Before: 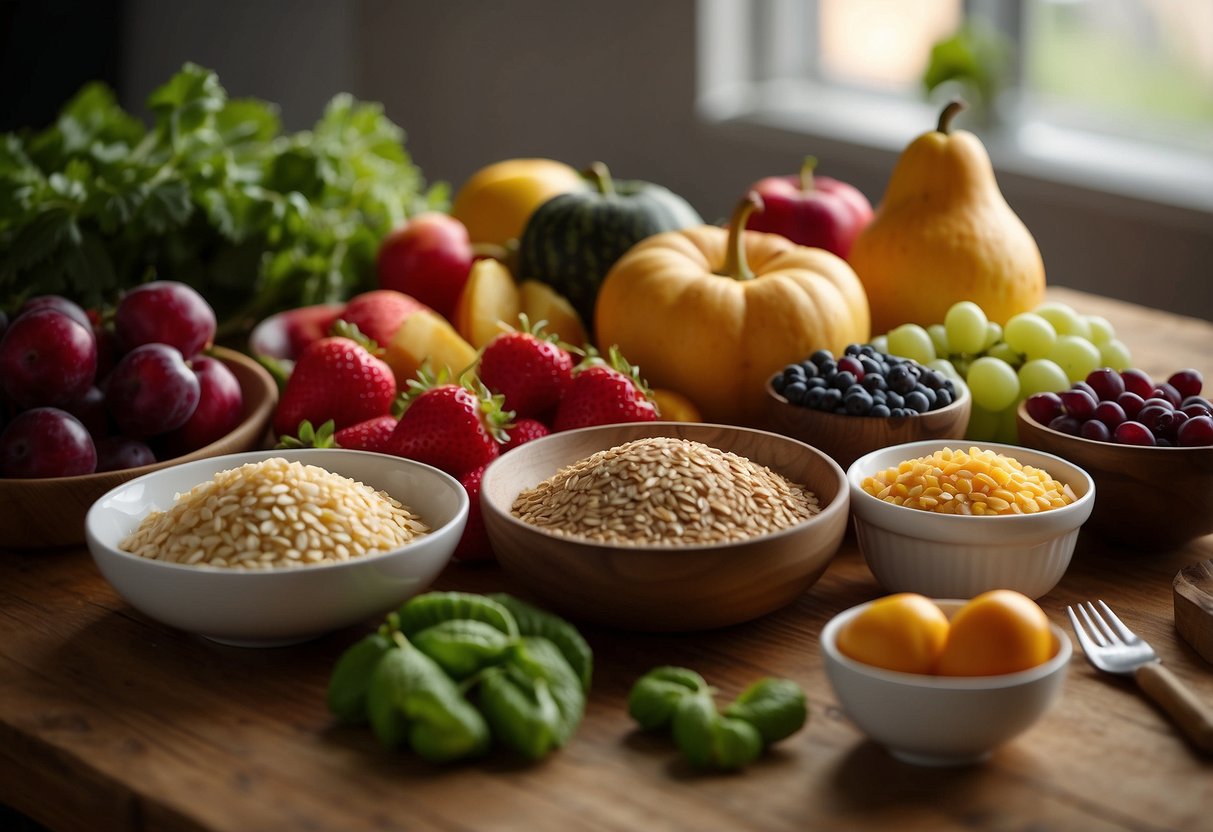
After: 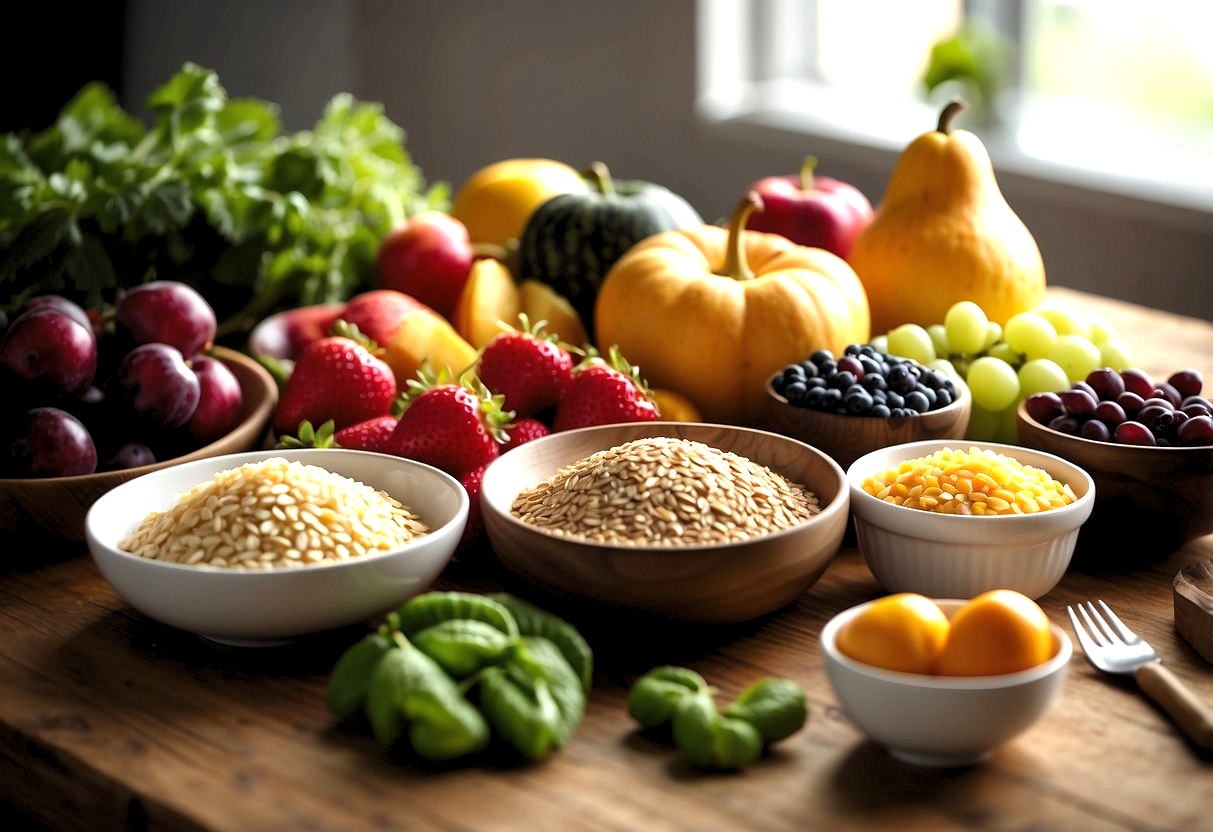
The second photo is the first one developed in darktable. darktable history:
exposure: exposure 0.6 EV, compensate highlight preservation false
levels: levels [0.055, 0.477, 0.9]
tone equalizer: on, module defaults
